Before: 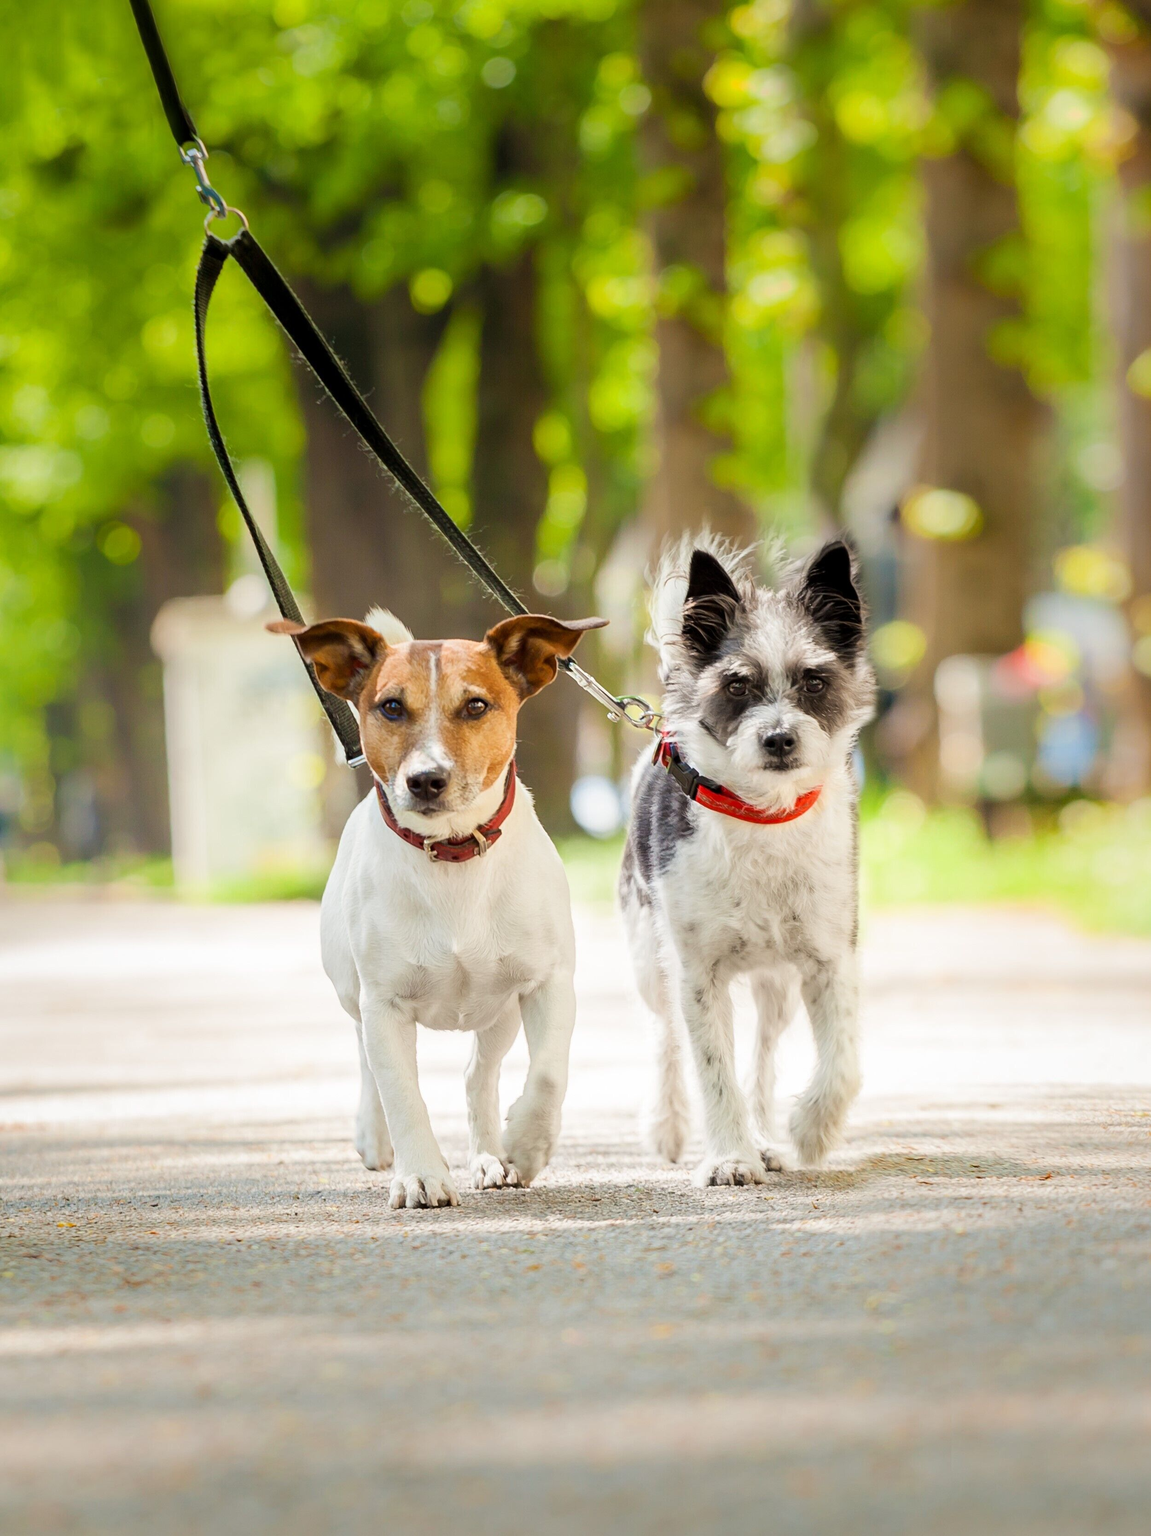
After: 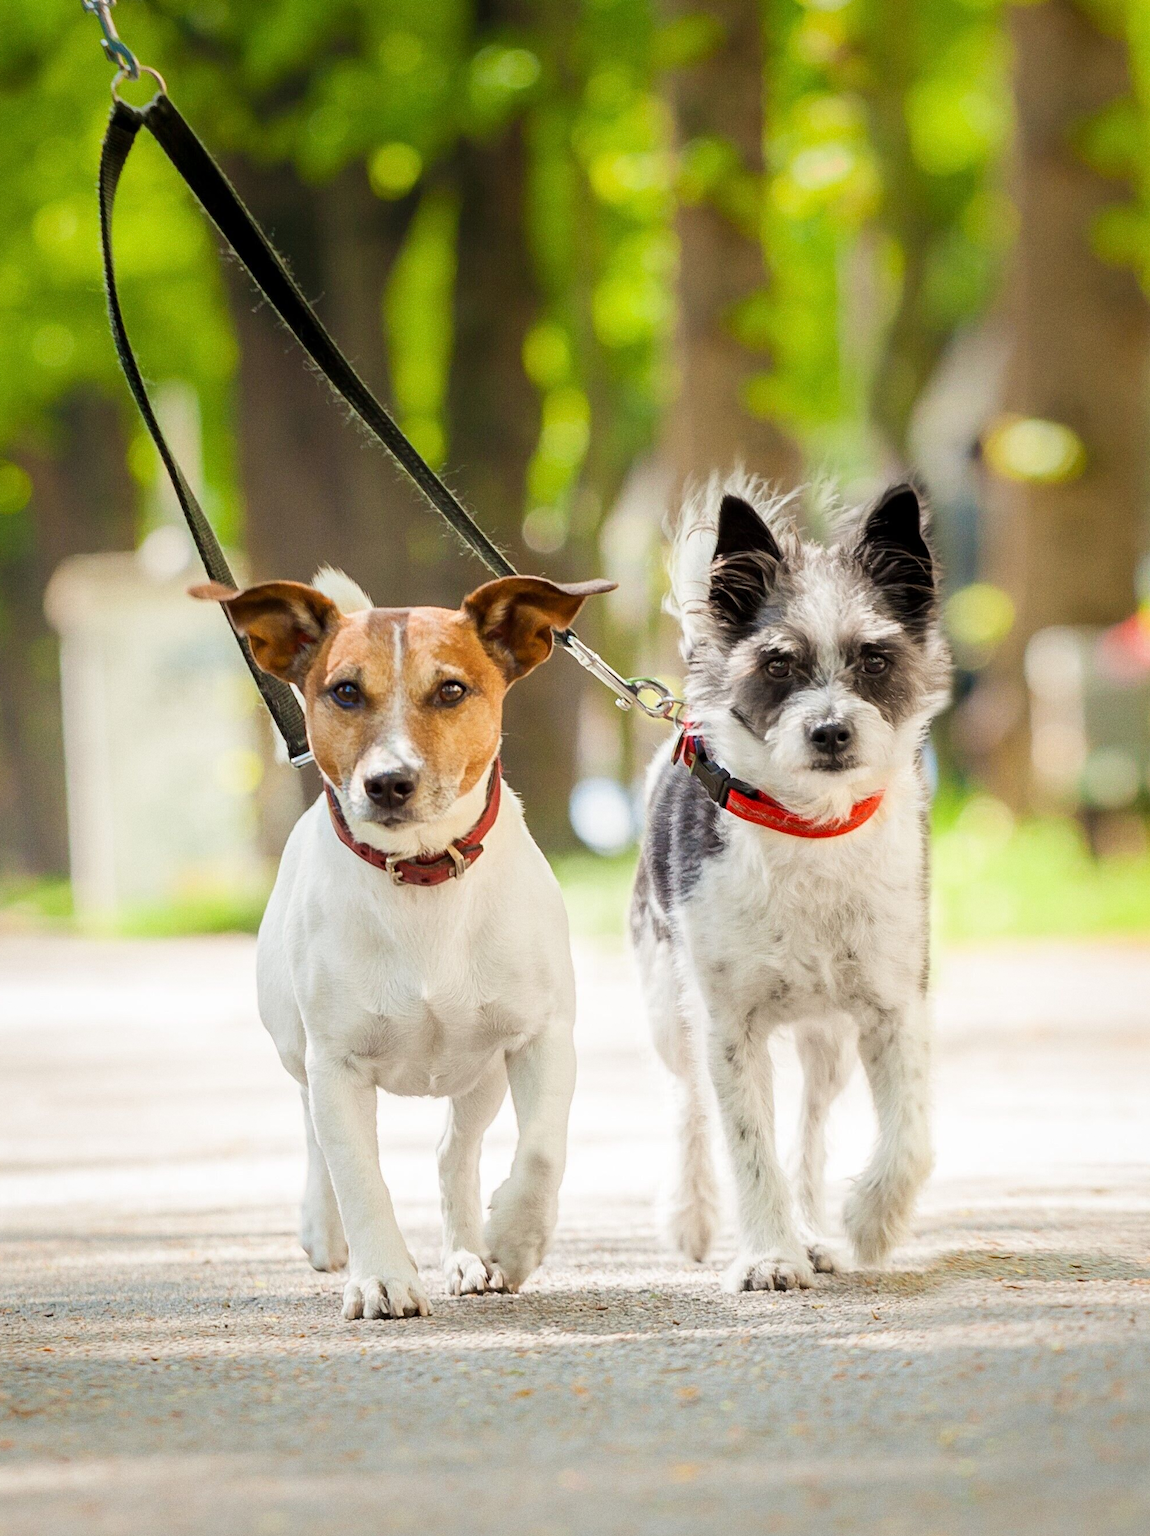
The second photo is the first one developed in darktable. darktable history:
crop and rotate: left 10.071%, top 10.071%, right 10.02%, bottom 10.02%
grain: coarseness 0.47 ISO
